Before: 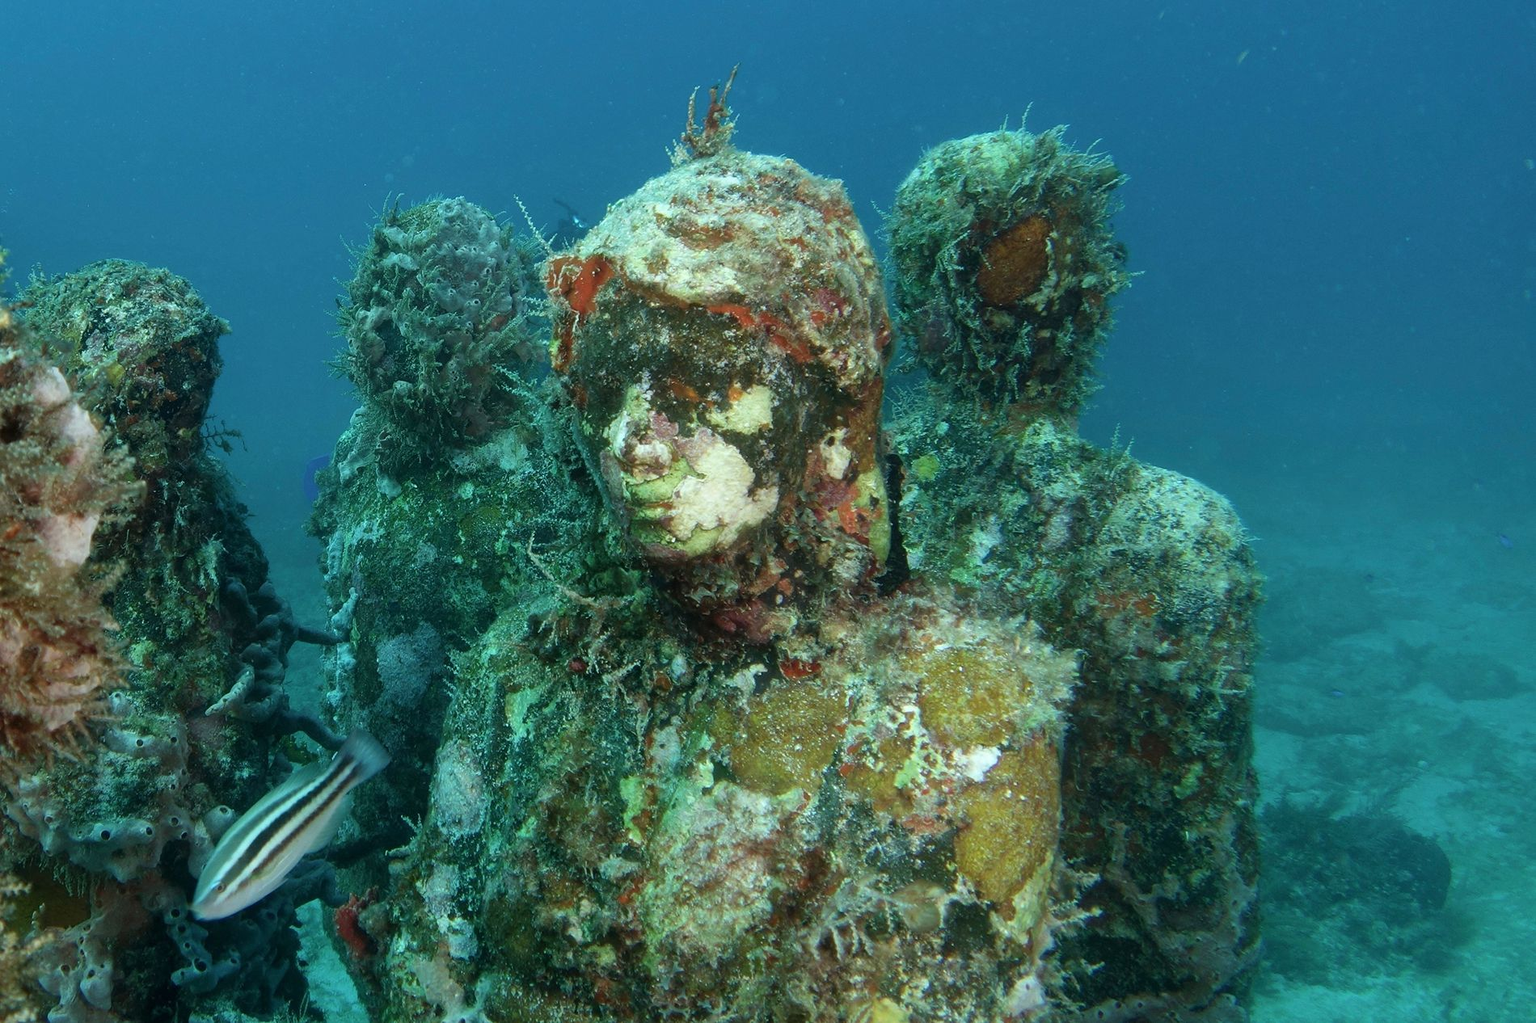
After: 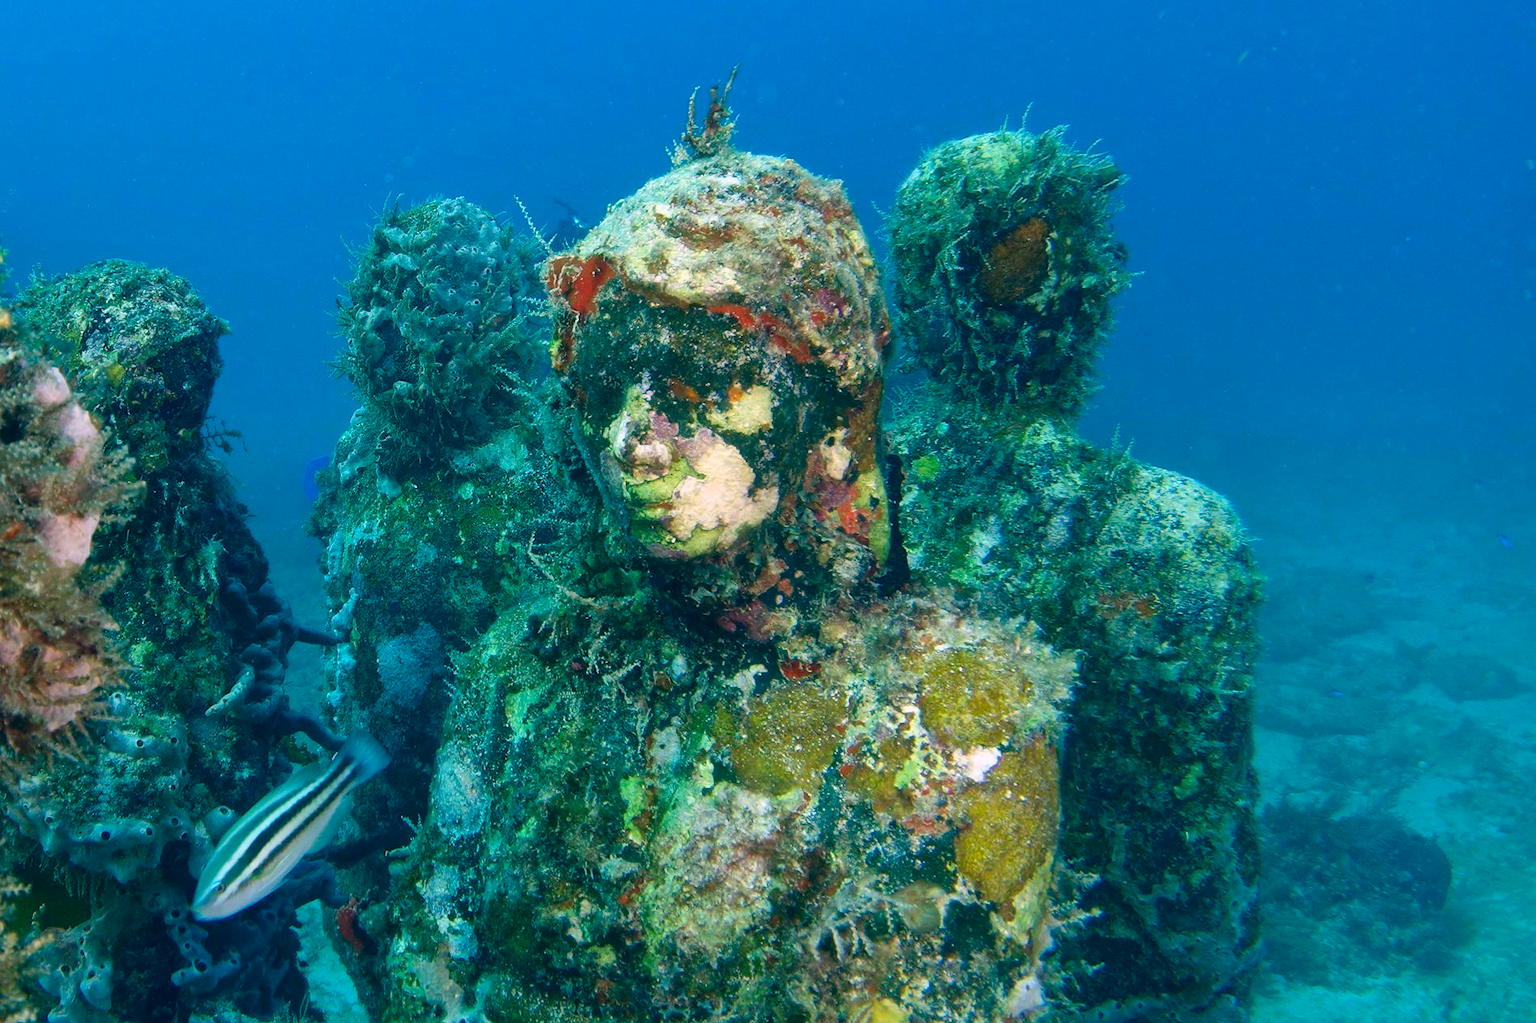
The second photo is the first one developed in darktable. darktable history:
color correction: highlights a* 16.58, highlights b* 0.294, shadows a* -14.8, shadows b* -14.32, saturation 1.55
local contrast: mode bilateral grid, contrast 19, coarseness 50, detail 120%, midtone range 0.2
